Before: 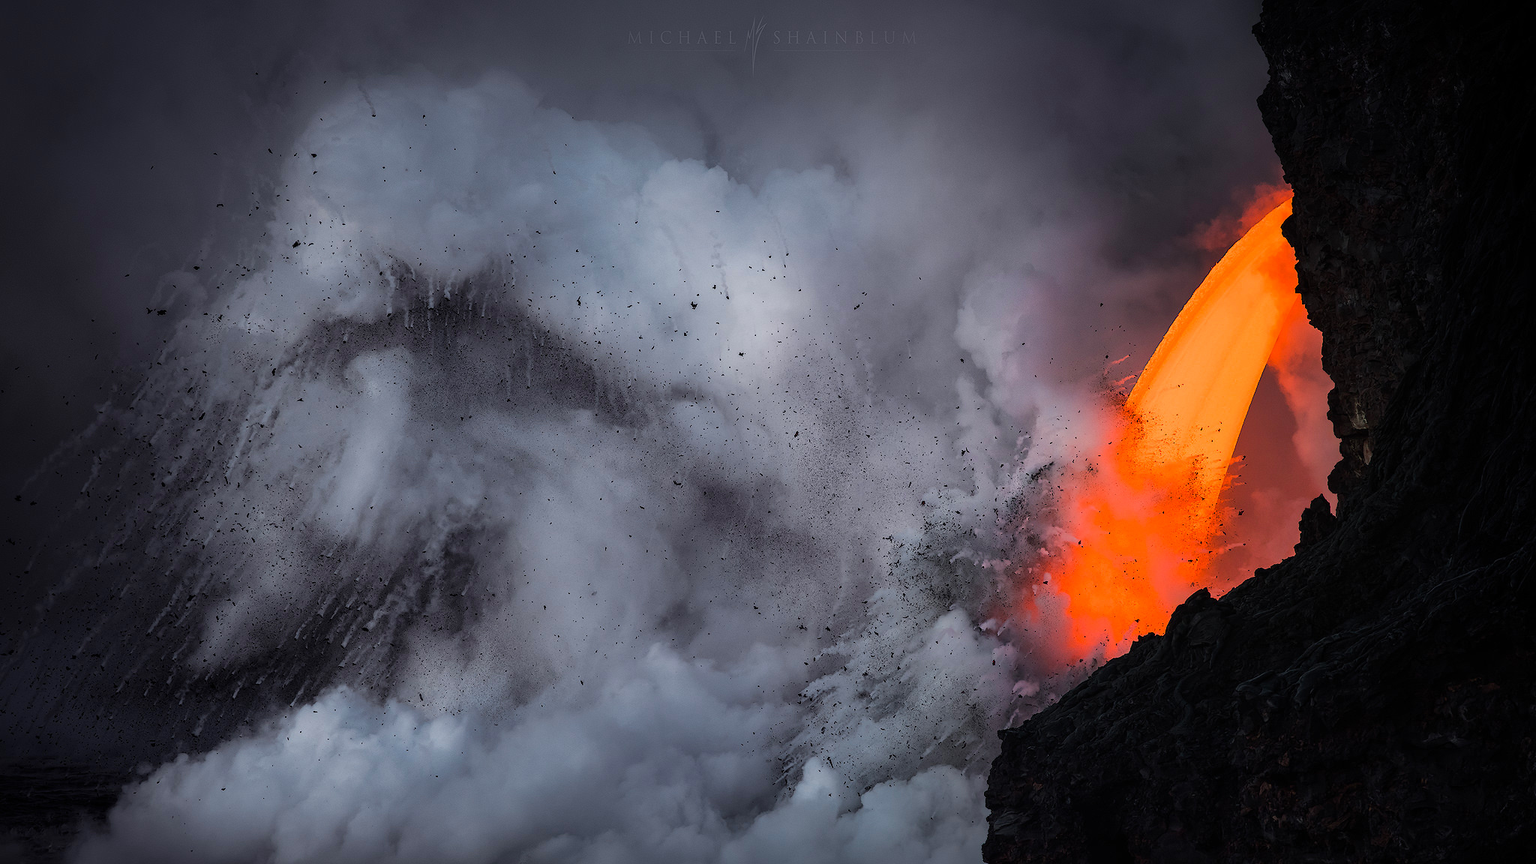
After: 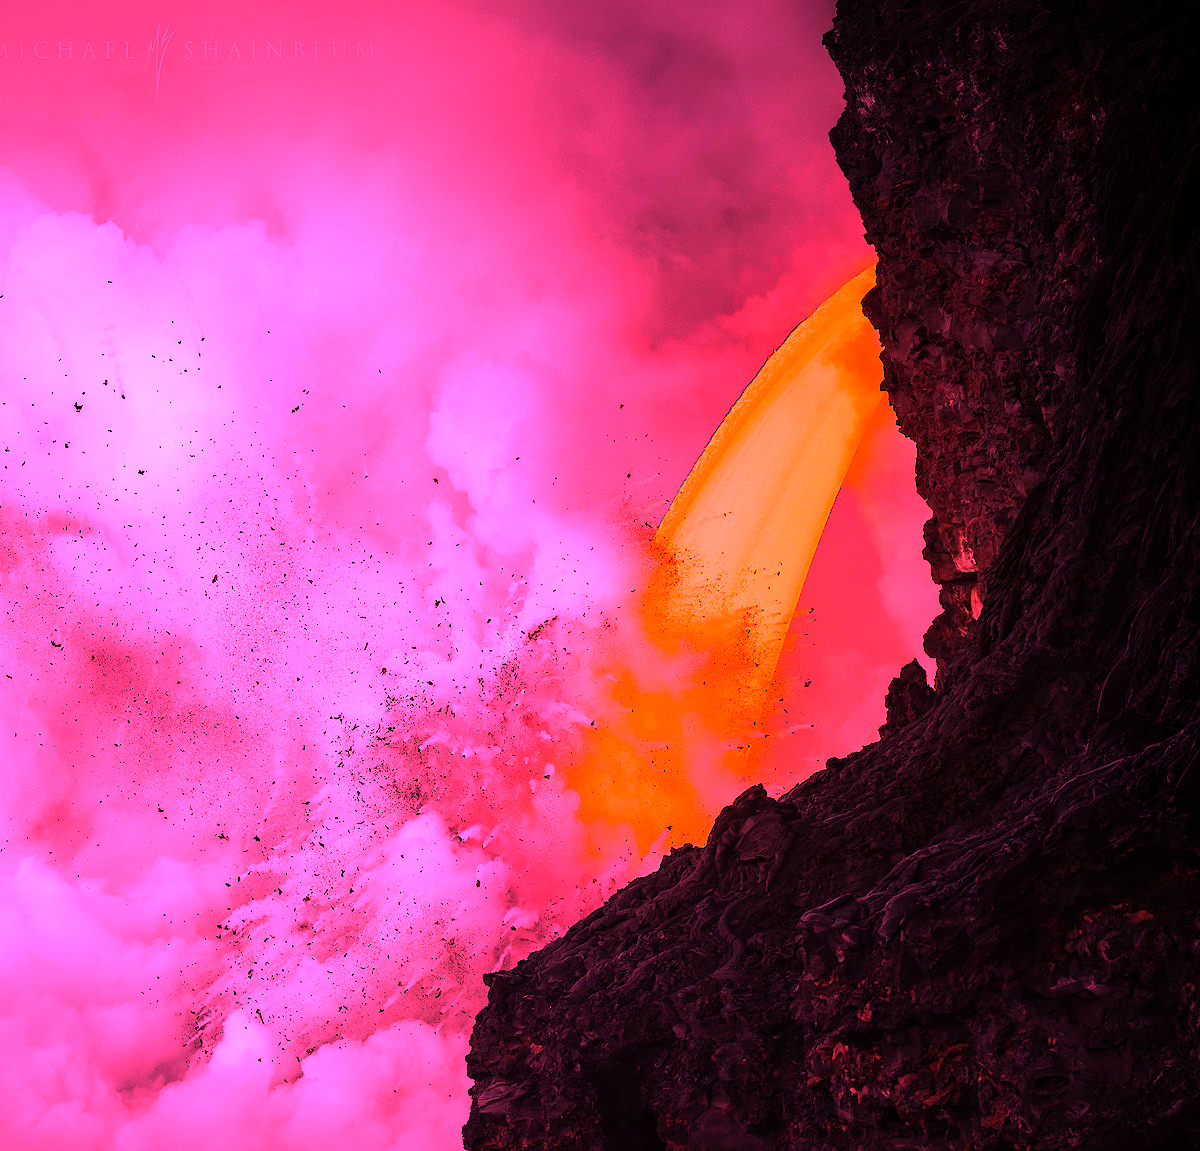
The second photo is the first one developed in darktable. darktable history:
crop: left 41.402%
white balance: red 4.26, blue 1.802
